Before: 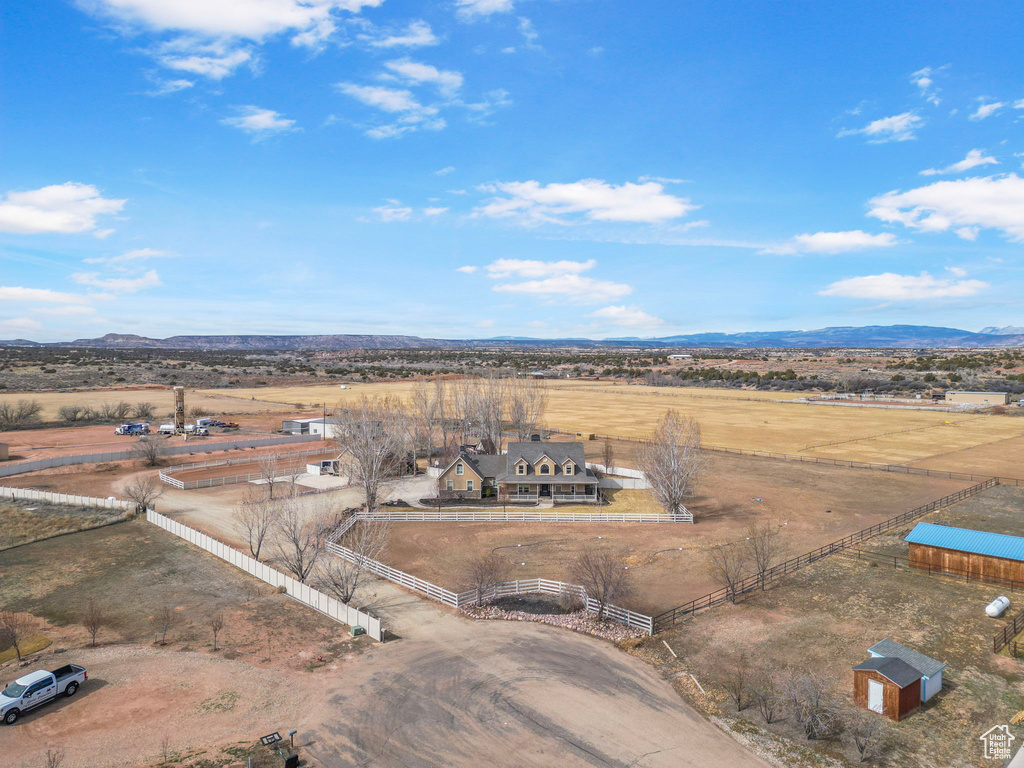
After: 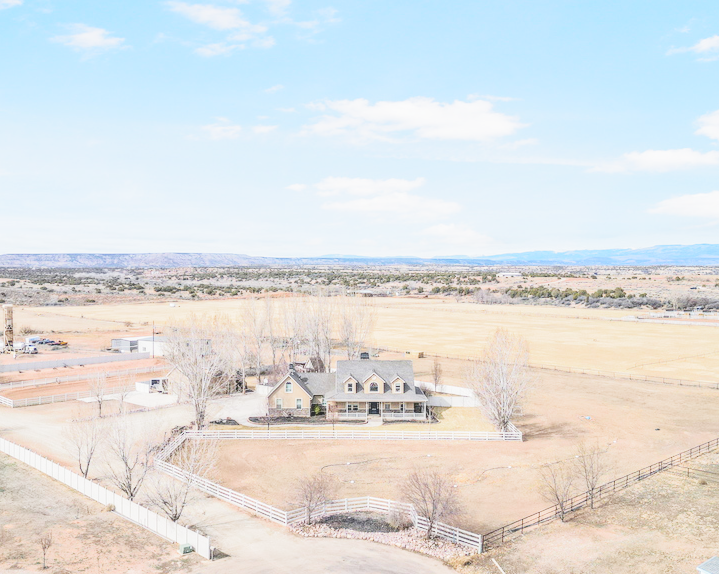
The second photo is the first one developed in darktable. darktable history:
exposure: black level correction 0, exposure 1.001 EV, compensate highlight preservation false
crop and rotate: left 16.729%, top 10.678%, right 12.969%, bottom 14.573%
color correction: highlights b* -0.036, saturation 0.993
tone curve: curves: ch0 [(0, 0) (0.003, 0.235) (0.011, 0.235) (0.025, 0.235) (0.044, 0.235) (0.069, 0.235) (0.1, 0.237) (0.136, 0.239) (0.177, 0.243) (0.224, 0.256) (0.277, 0.287) (0.335, 0.329) (0.399, 0.391) (0.468, 0.476) (0.543, 0.574) (0.623, 0.683) (0.709, 0.778) (0.801, 0.869) (0.898, 0.924) (1, 1)], color space Lab, independent channels, preserve colors none
filmic rgb: black relative exposure -7.44 EV, white relative exposure 4.86 EV, hardness 3.39, preserve chrominance no, color science v5 (2021)
contrast brightness saturation: brightness 0.273
local contrast: detail 130%
